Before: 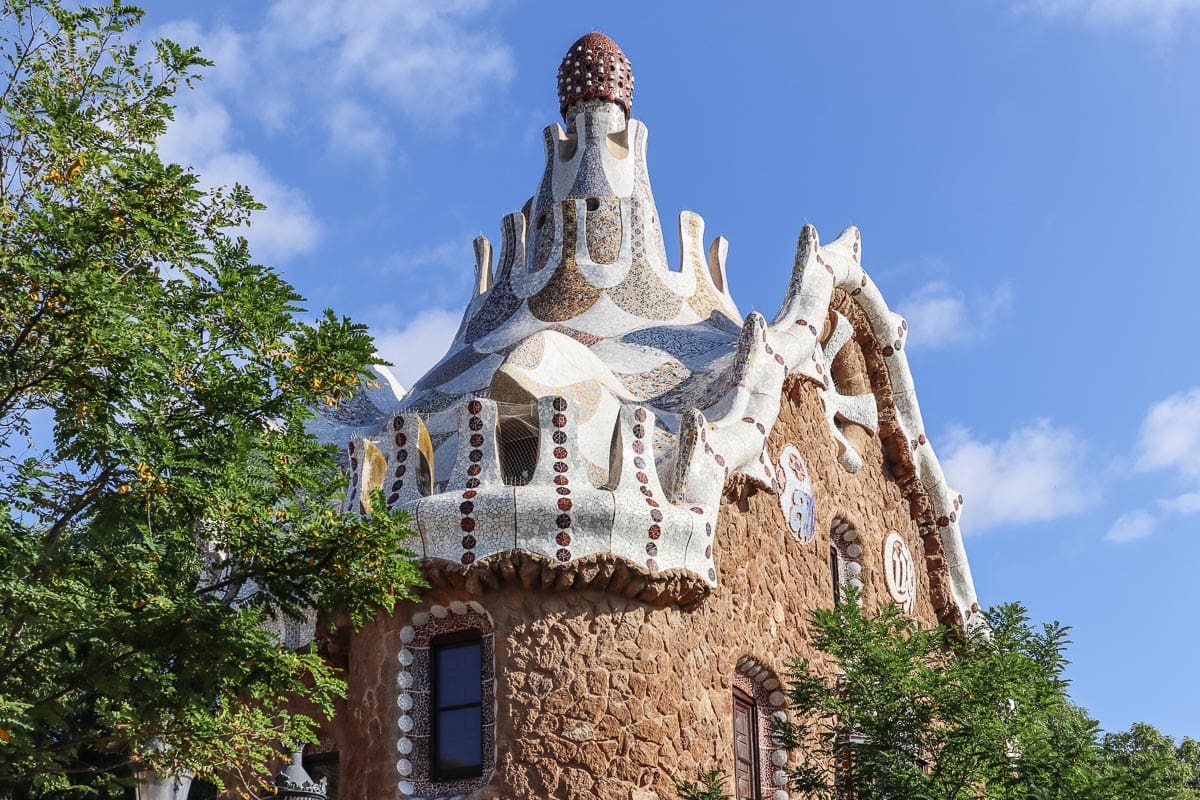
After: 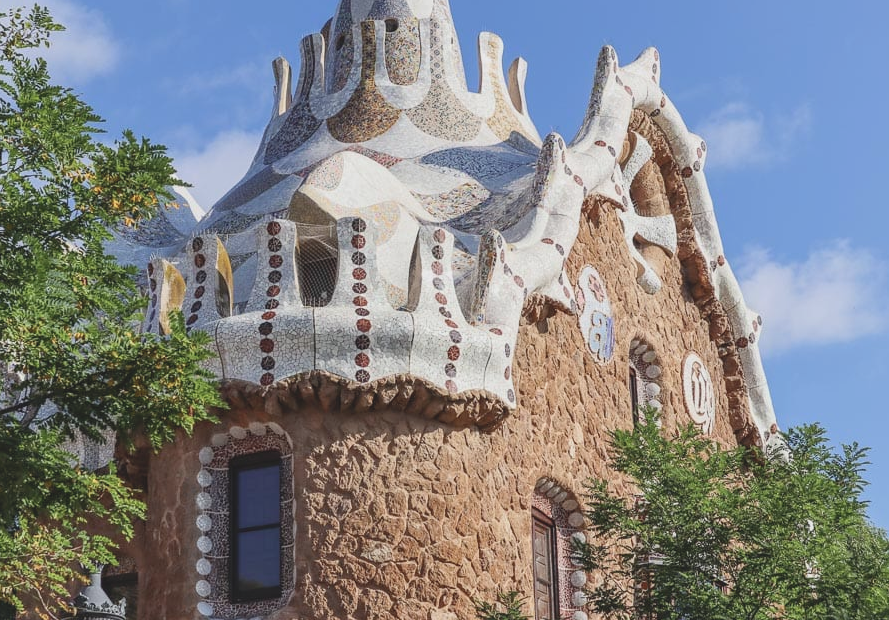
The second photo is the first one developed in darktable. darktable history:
crop: left 16.828%, top 22.413%, right 9.033%
contrast brightness saturation: contrast -0.163, brightness 0.048, saturation -0.127
color zones: curves: ch0 [(0, 0.5) (0.143, 0.5) (0.286, 0.5) (0.429, 0.5) (0.571, 0.5) (0.714, 0.476) (0.857, 0.5) (1, 0.5)]; ch2 [(0, 0.5) (0.143, 0.5) (0.286, 0.5) (0.429, 0.5) (0.571, 0.5) (0.714, 0.487) (0.857, 0.5) (1, 0.5)]
